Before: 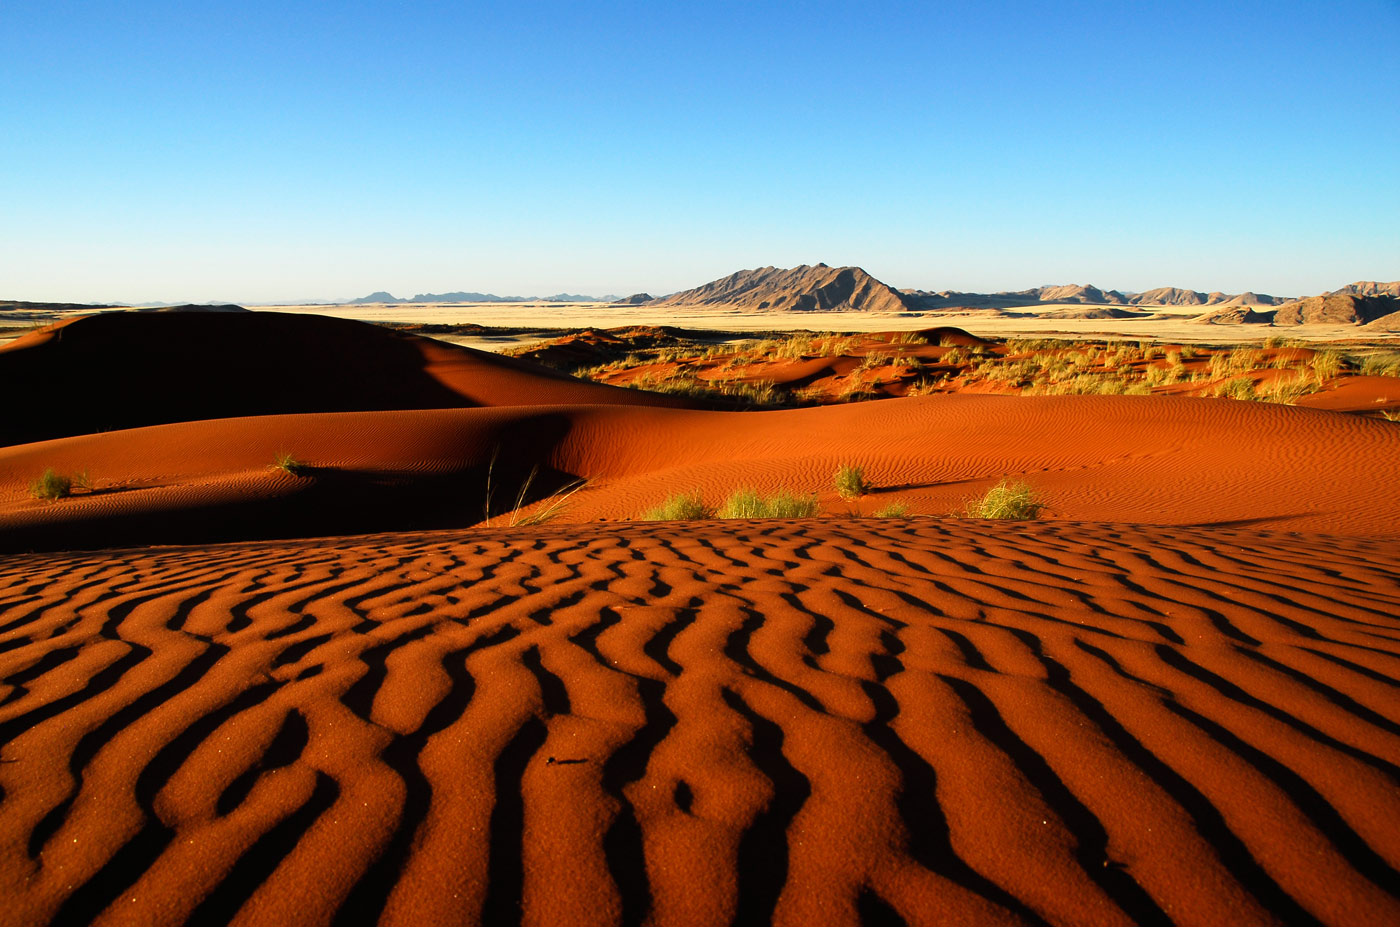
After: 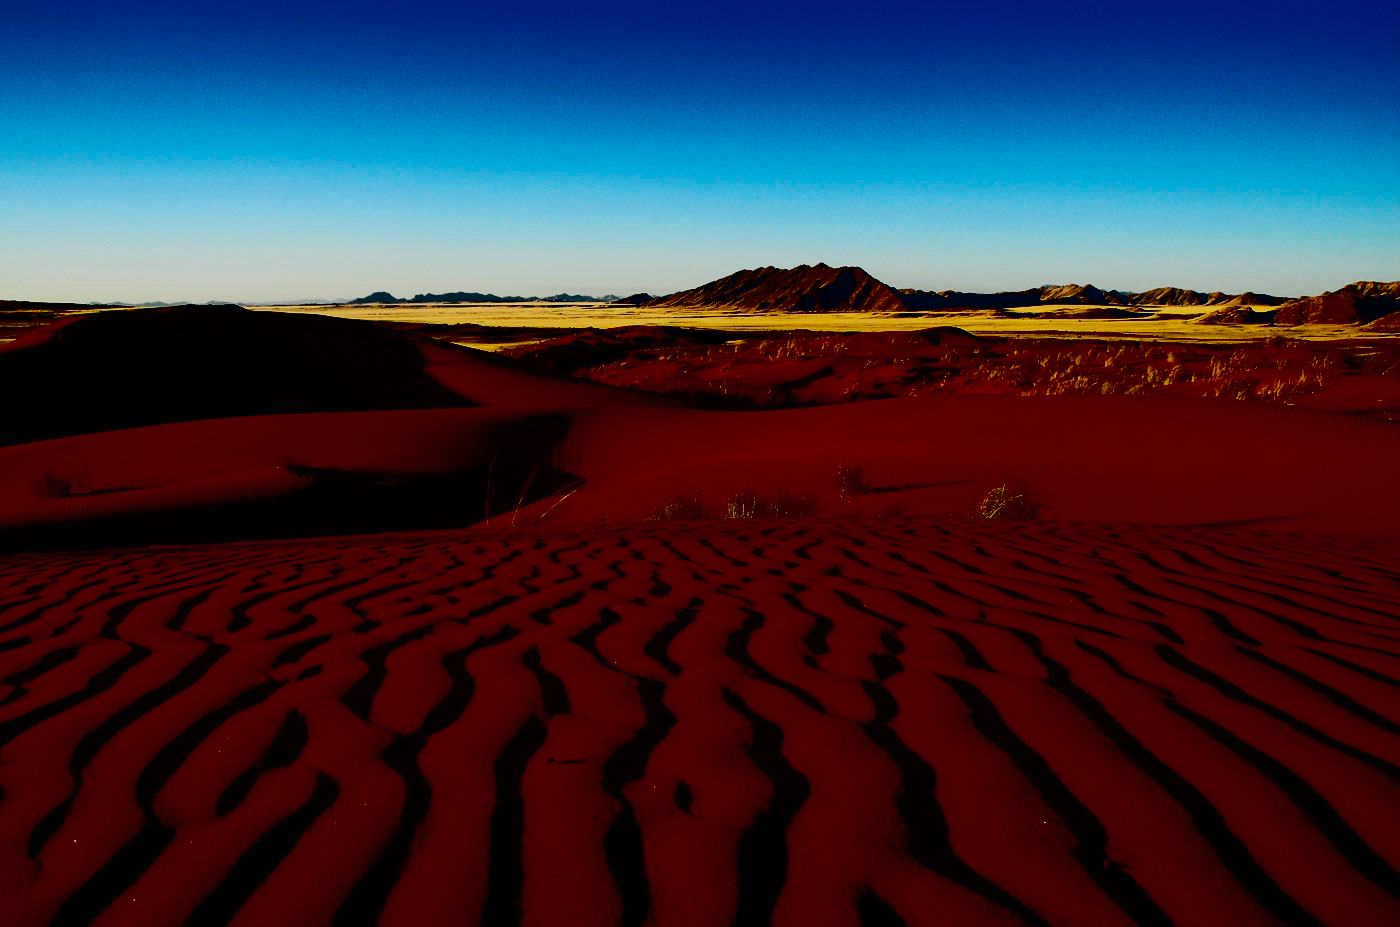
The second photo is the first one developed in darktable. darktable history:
contrast brightness saturation: contrast 0.77, brightness -1, saturation 1
exposure: black level correction -0.016, exposure -1.018 EV, compensate highlight preservation false
